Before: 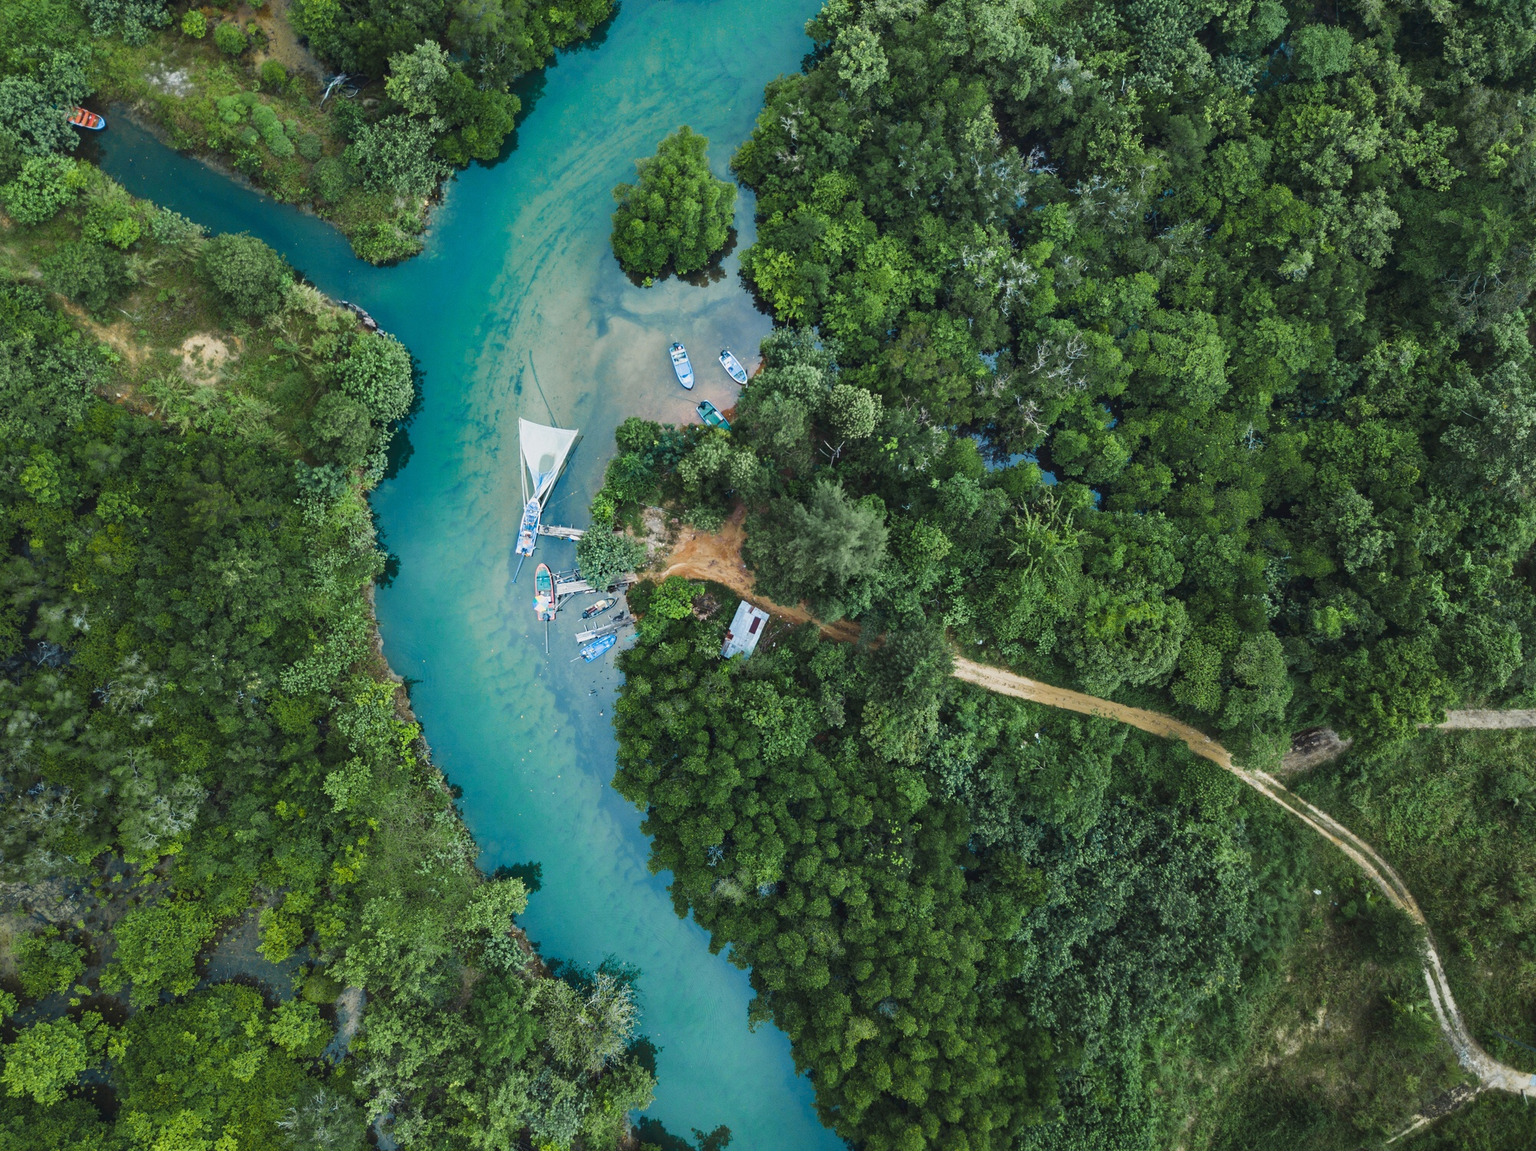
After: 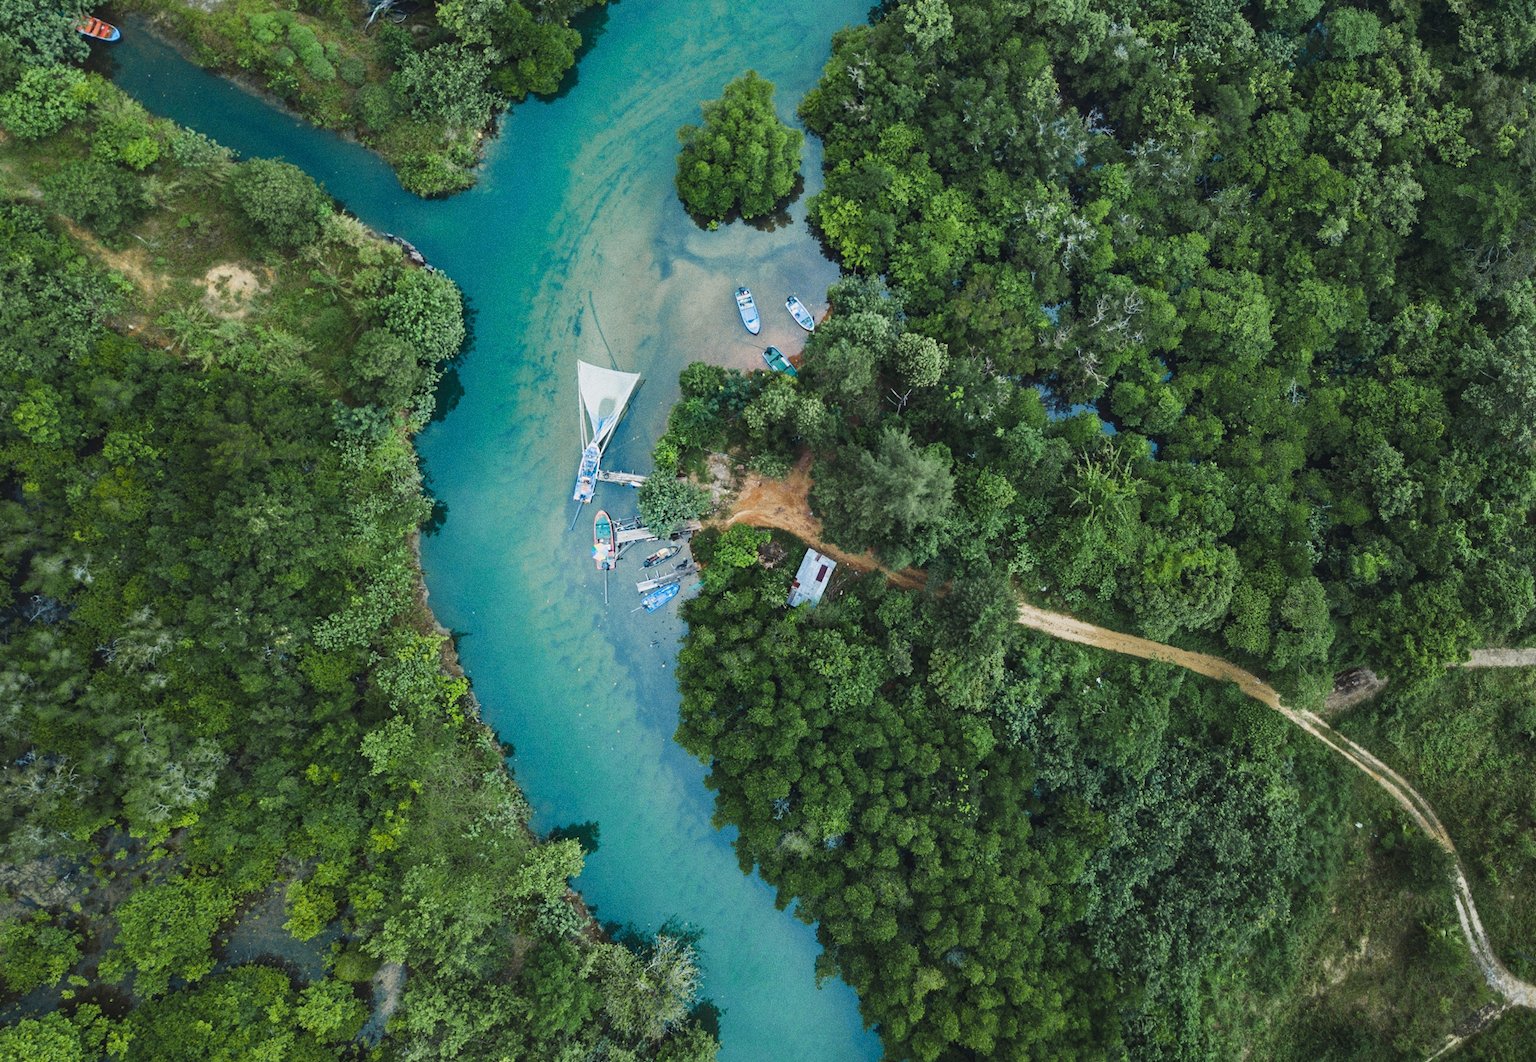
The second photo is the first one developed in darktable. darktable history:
rotate and perspective: rotation -0.013°, lens shift (vertical) -0.027, lens shift (horizontal) 0.178, crop left 0.016, crop right 0.989, crop top 0.082, crop bottom 0.918
grain: coarseness 3.21 ISO
